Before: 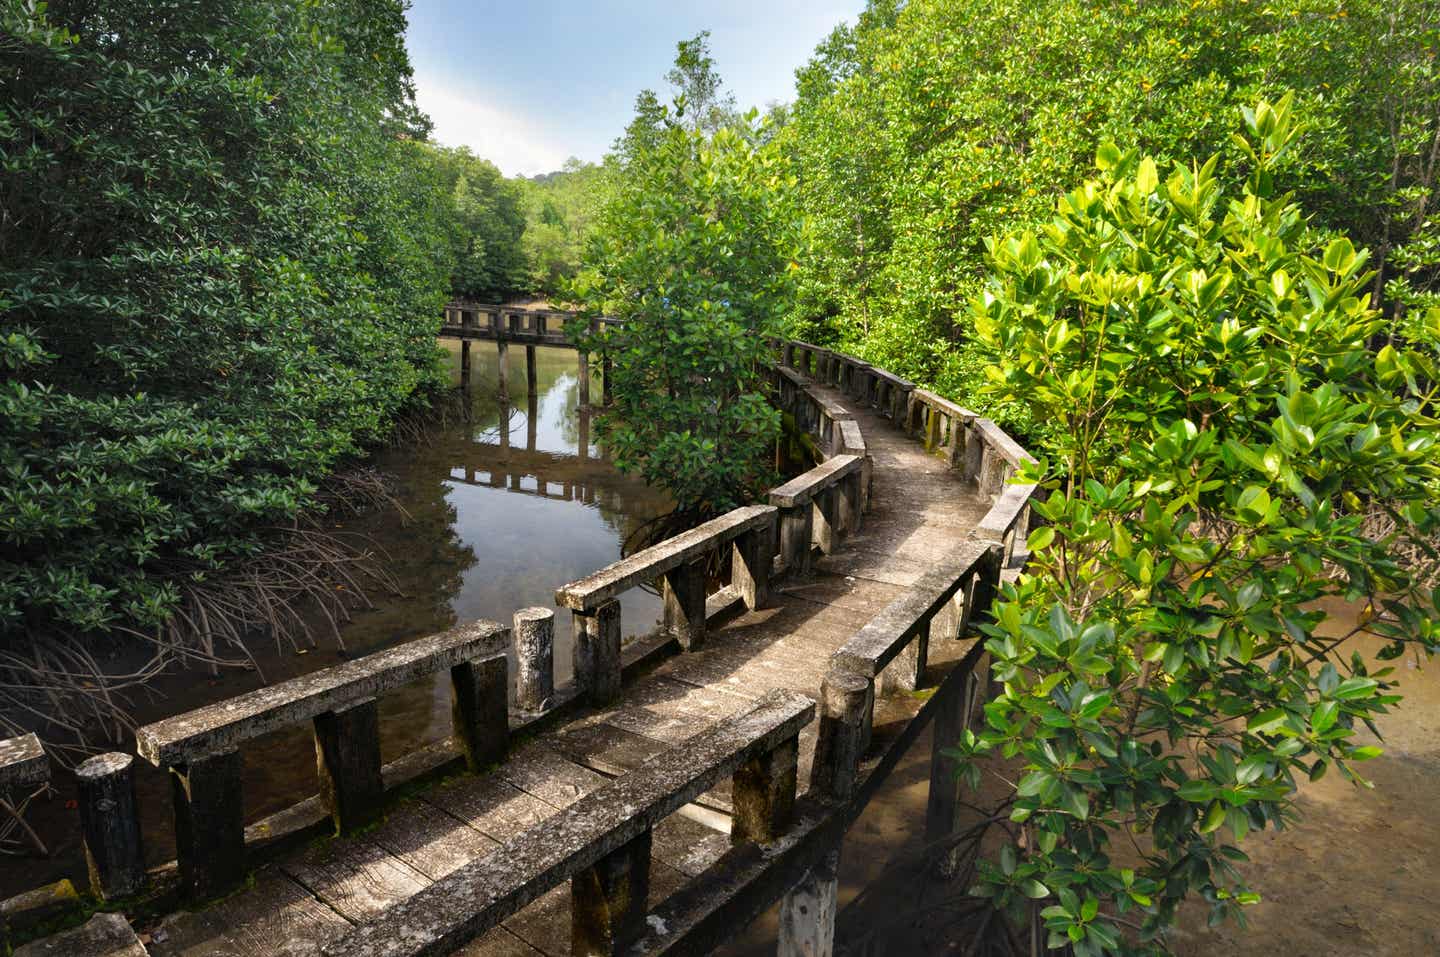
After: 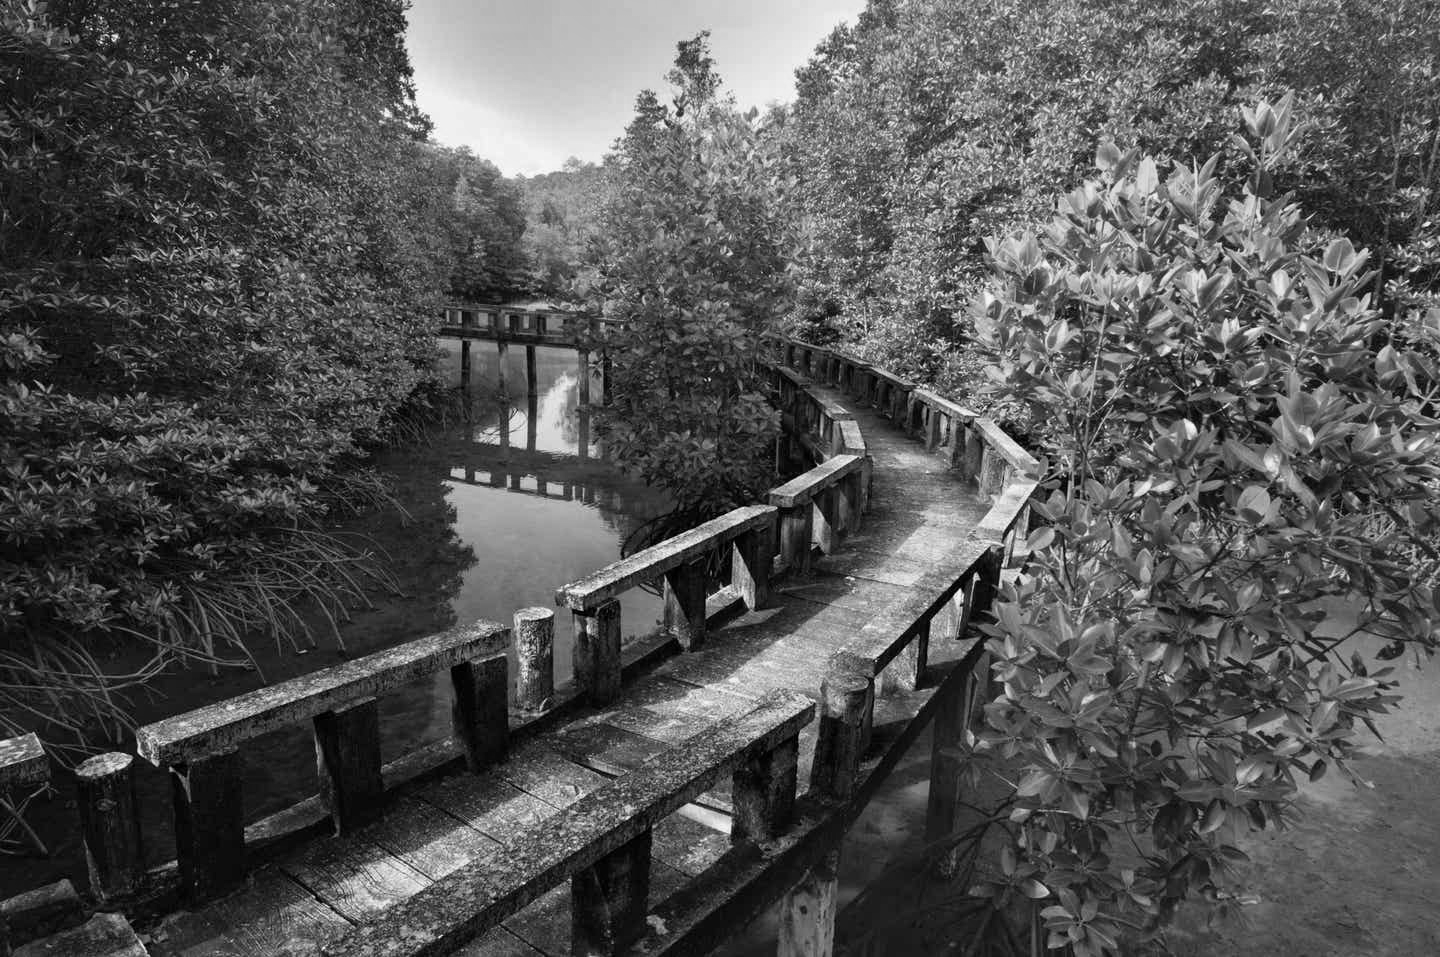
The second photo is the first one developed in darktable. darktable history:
shadows and highlights: shadows 23.19, highlights -48.66, soften with gaussian
color calibration: output gray [0.28, 0.41, 0.31, 0], illuminant same as pipeline (D50), adaptation XYZ, x 0.346, y 0.358, temperature 5003.38 K
